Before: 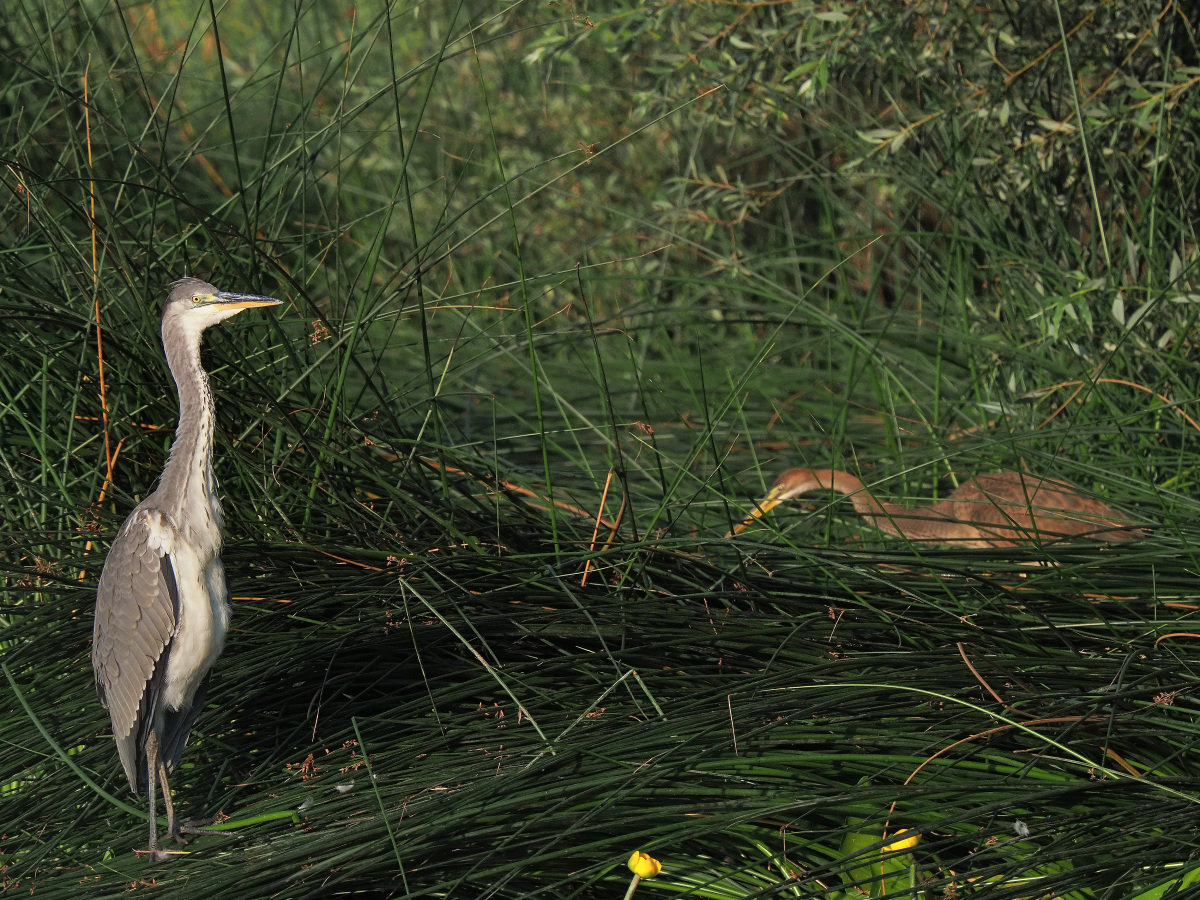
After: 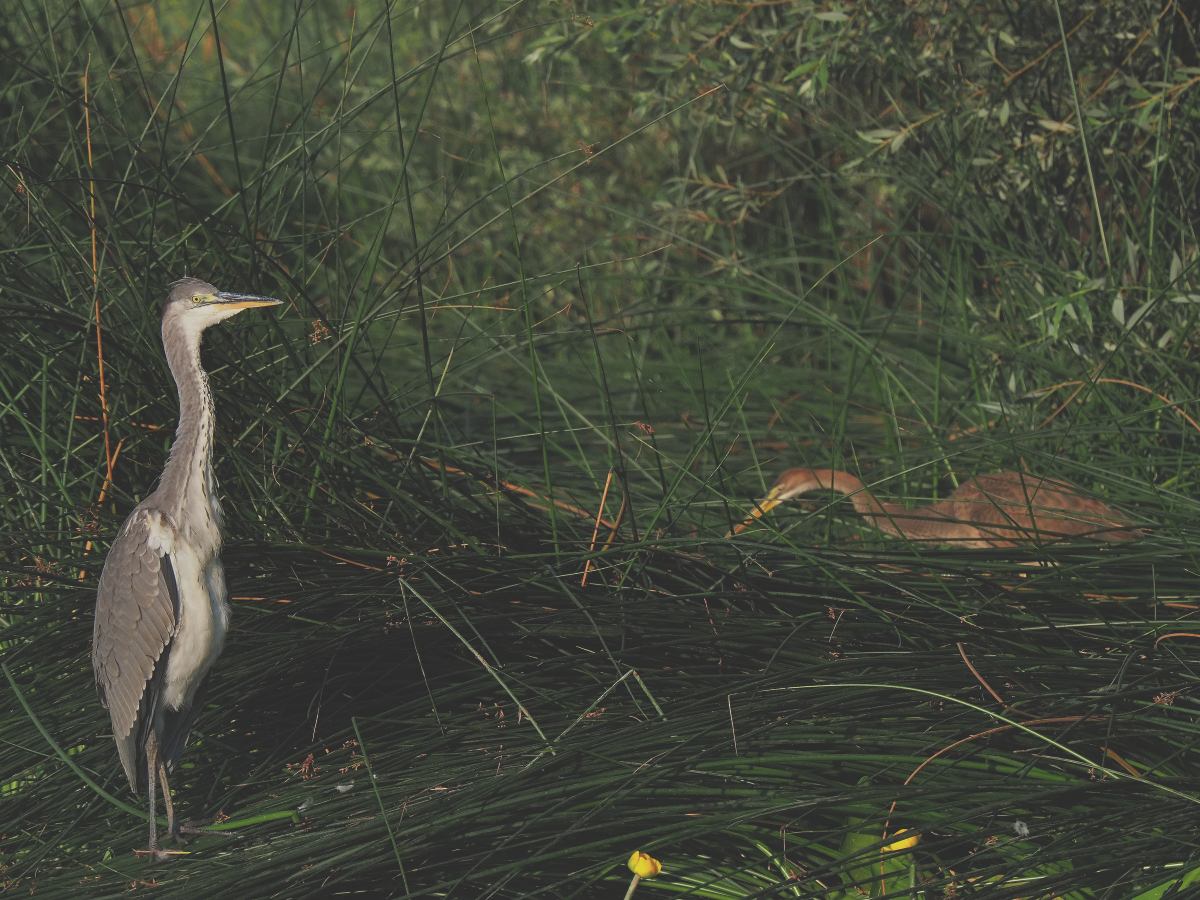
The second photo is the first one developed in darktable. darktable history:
exposure: black level correction -0.035, exposure -0.496 EV, compensate highlight preservation false
